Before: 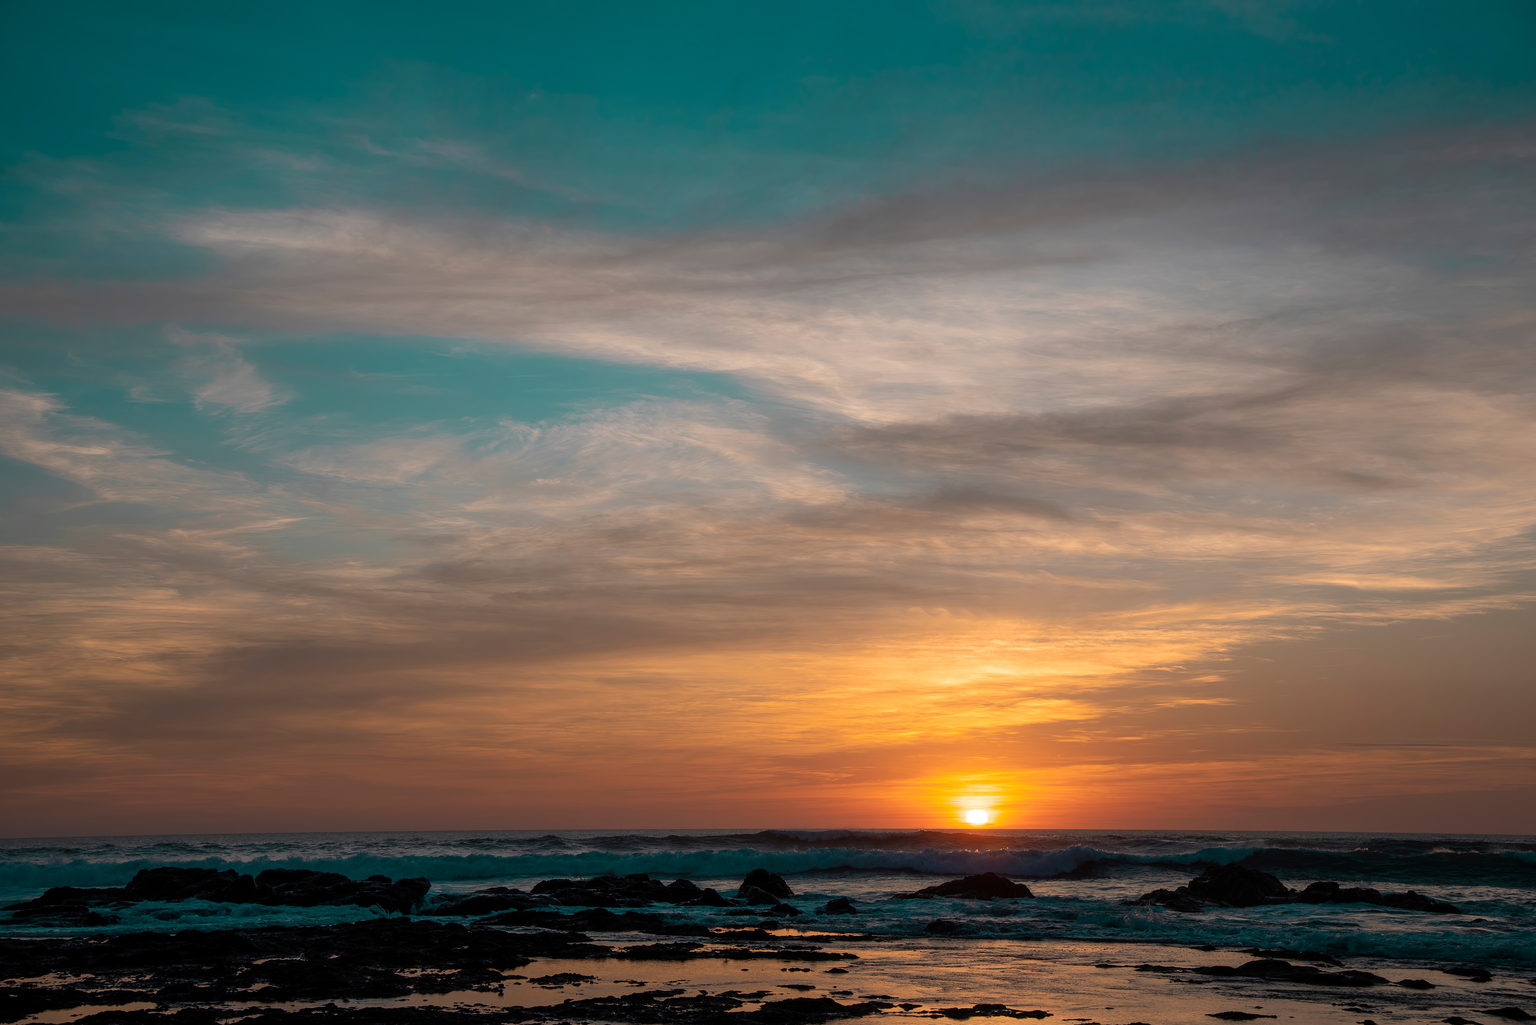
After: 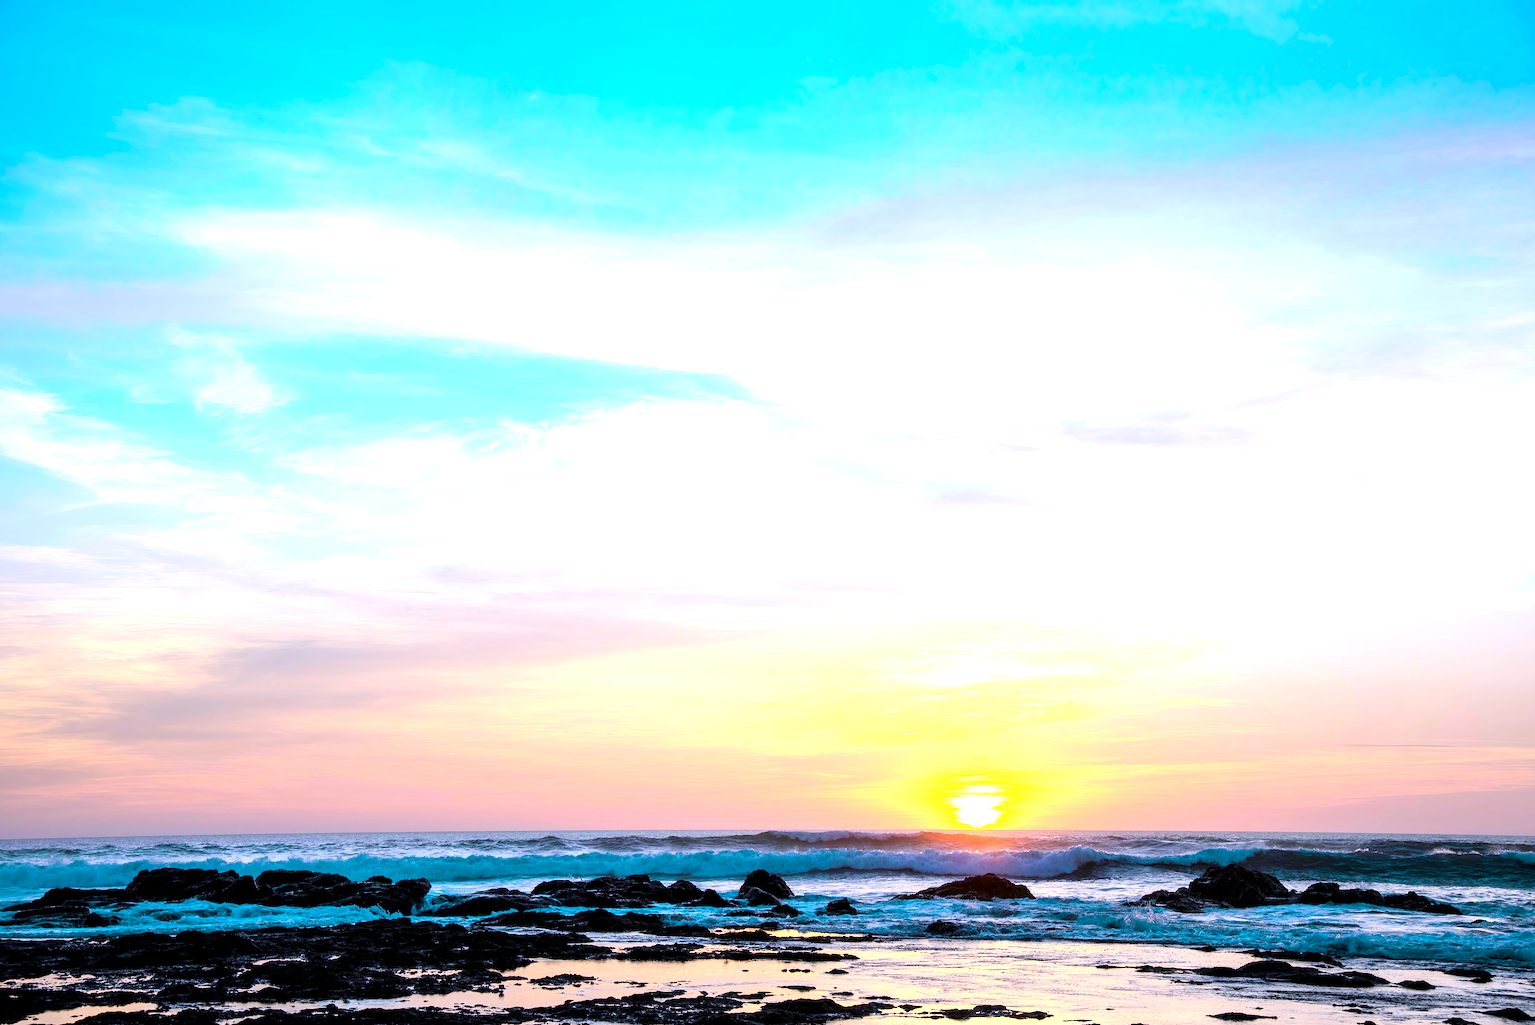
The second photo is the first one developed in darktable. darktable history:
tone curve: curves: ch0 [(0, 0) (0.004, 0.001) (0.133, 0.151) (0.325, 0.399) (0.475, 0.579) (0.832, 0.902) (1, 1)], color space Lab, linked channels, preserve colors none
white balance: red 0.871, blue 1.249
exposure: black level correction 0.001, exposure 2.607 EV, compensate exposure bias true, compensate highlight preservation false
